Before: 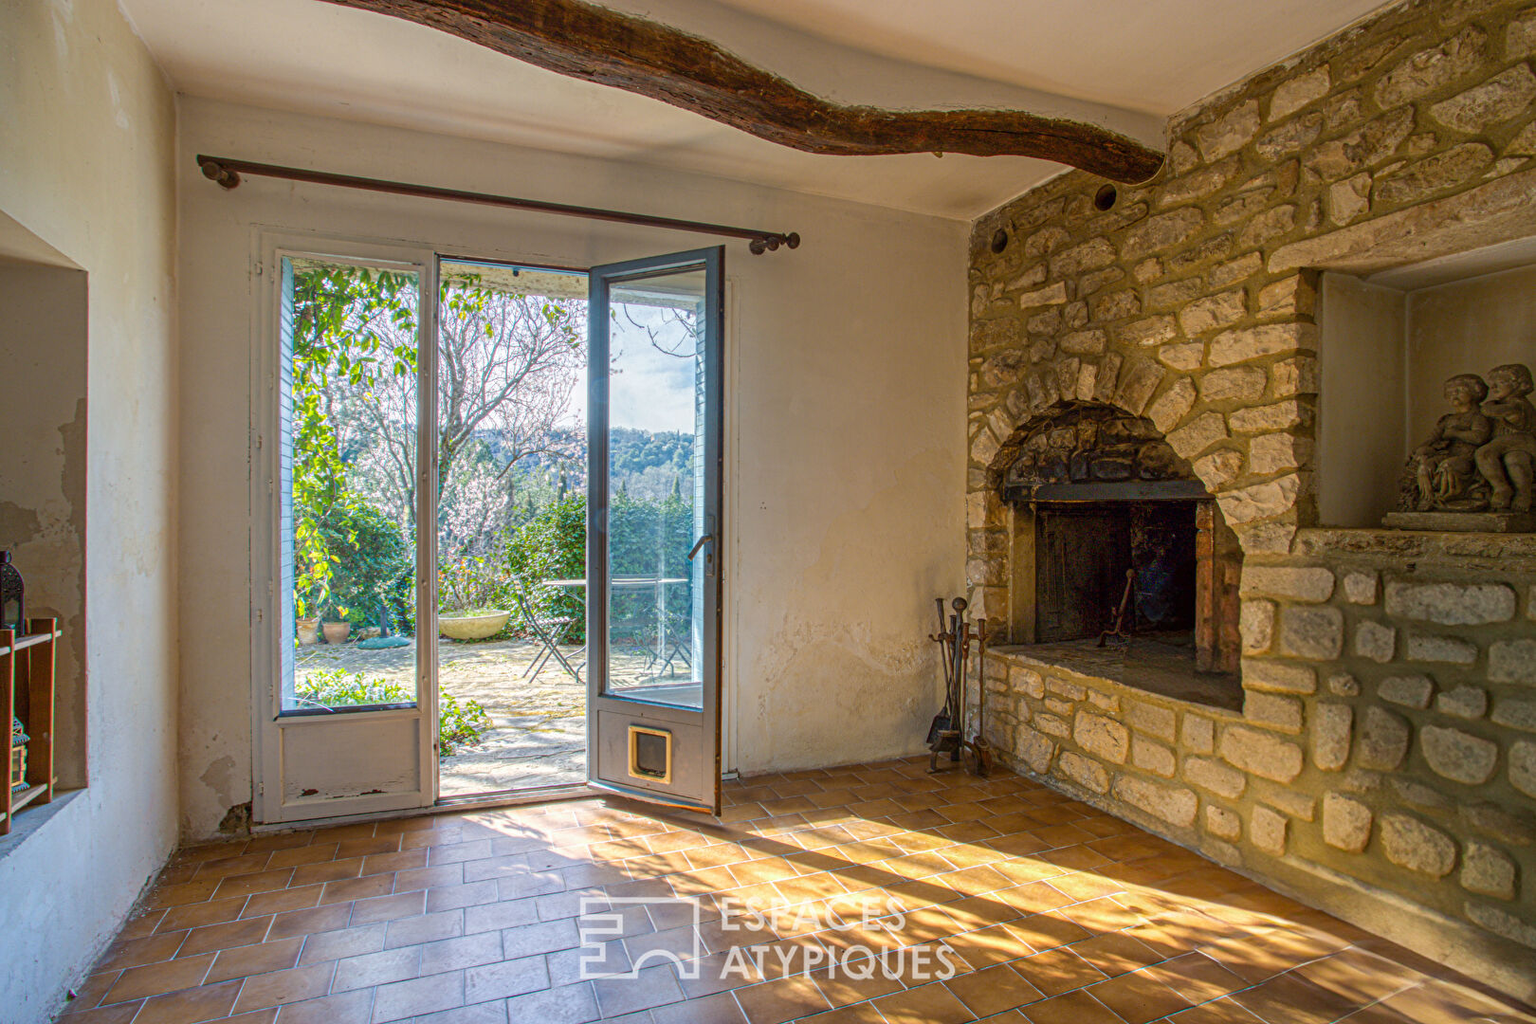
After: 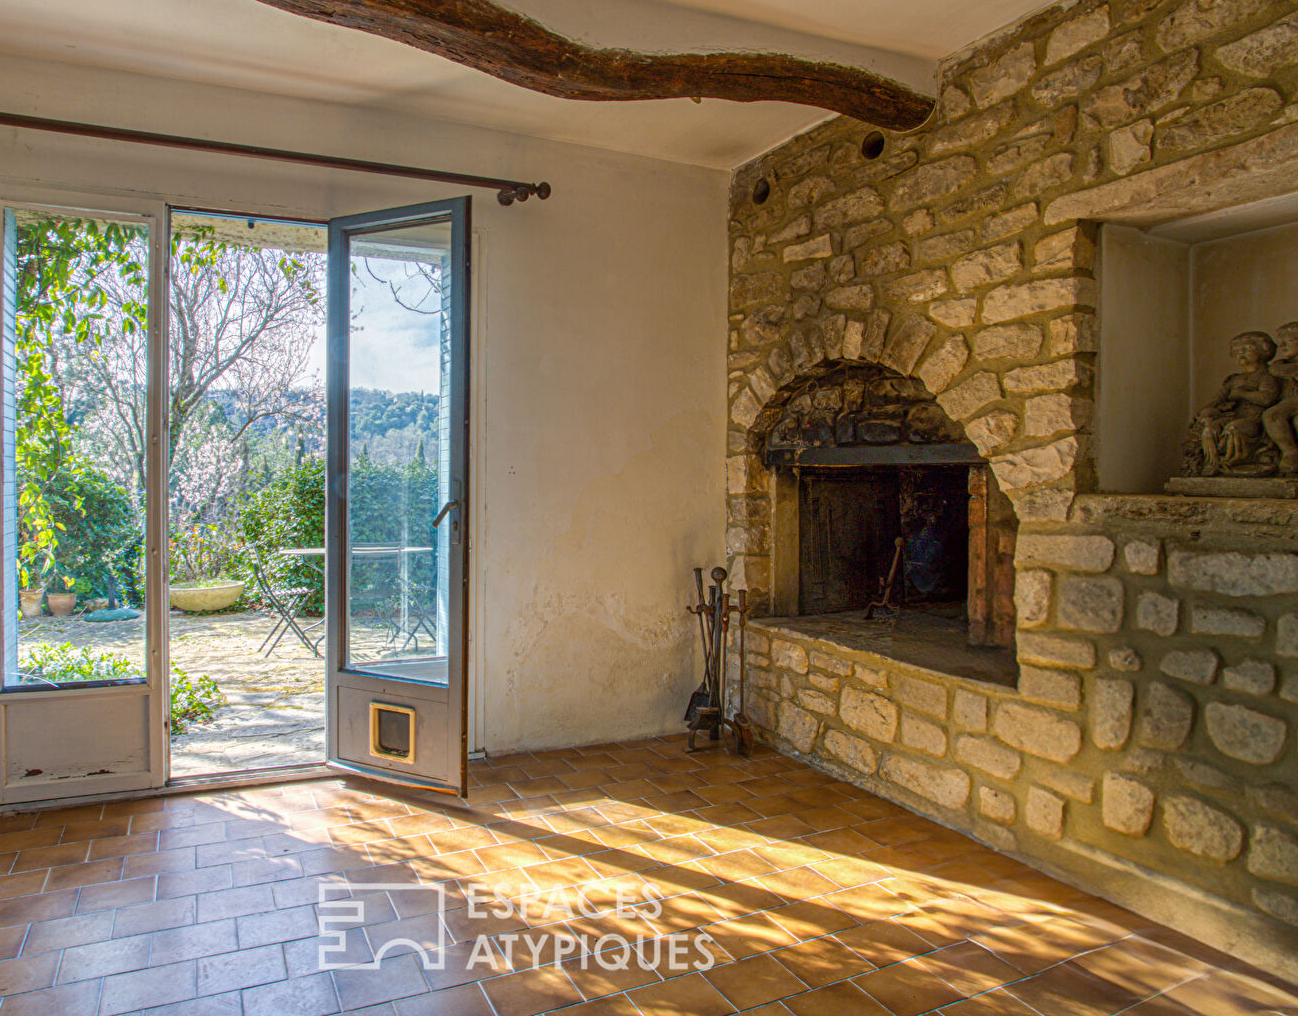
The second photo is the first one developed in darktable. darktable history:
crop and rotate: left 18.135%, top 5.922%, right 1.684%
exposure: compensate exposure bias true, compensate highlight preservation false
